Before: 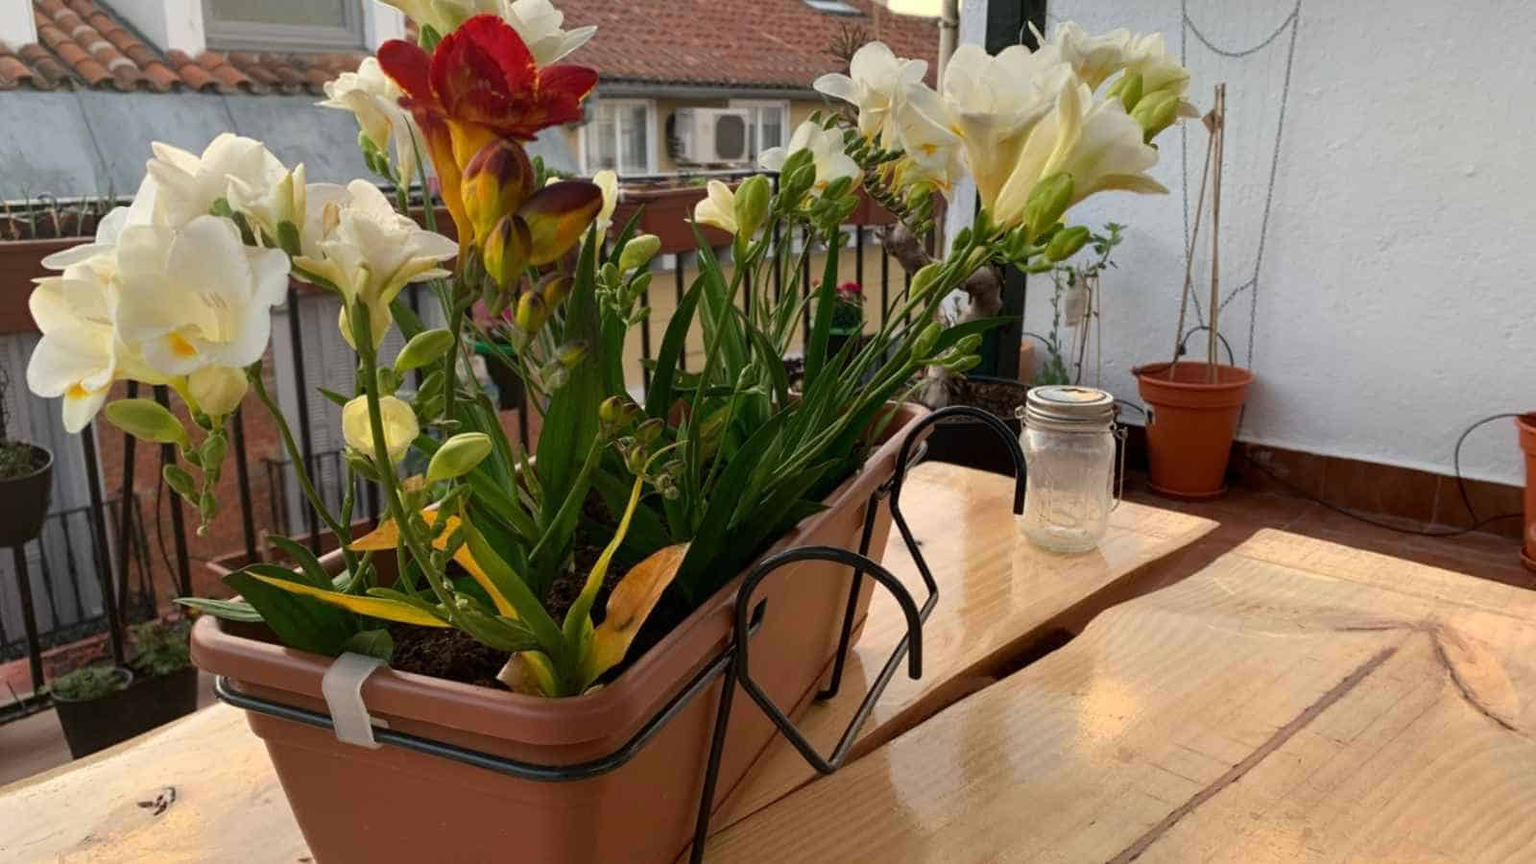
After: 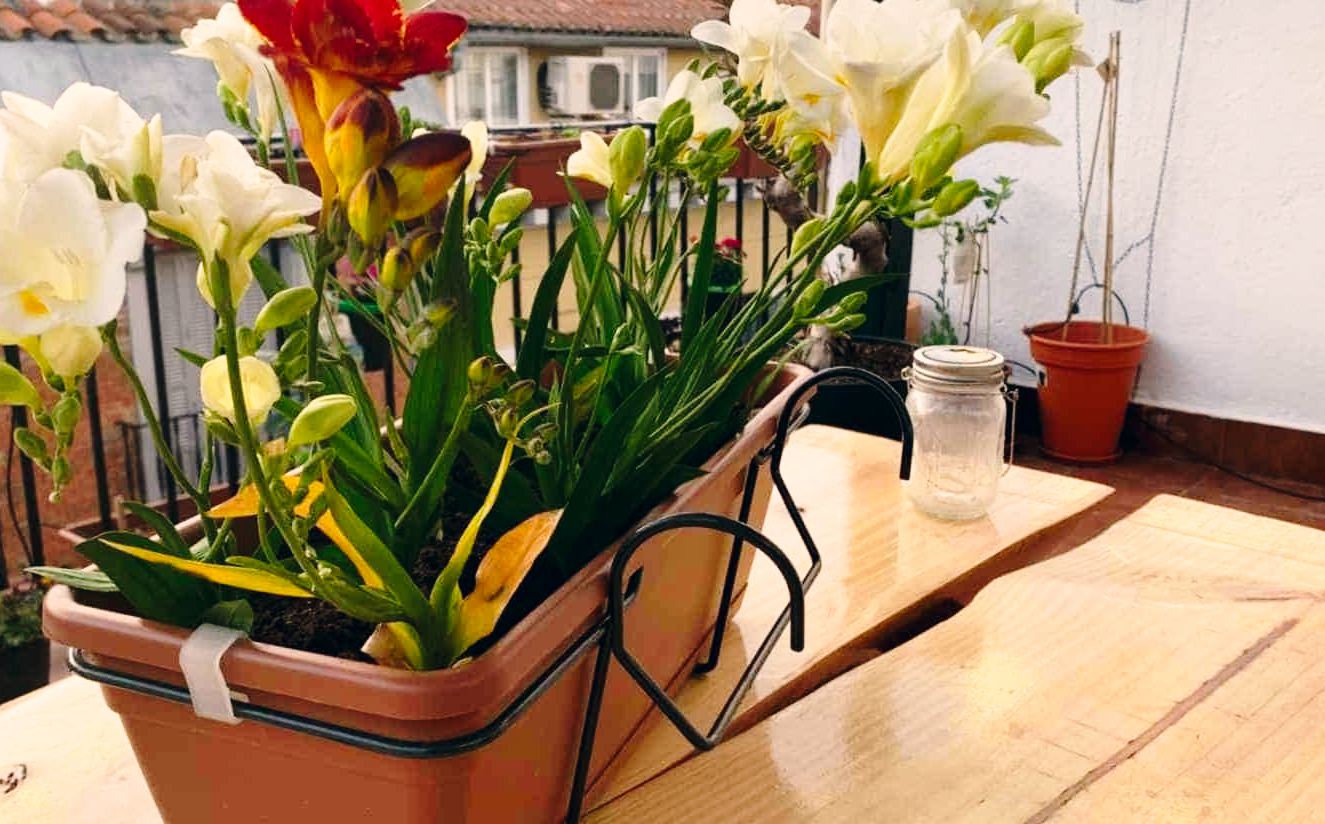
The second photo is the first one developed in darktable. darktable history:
crop: left 9.807%, top 6.259%, right 7.334%, bottom 2.177%
base curve: curves: ch0 [(0, 0) (0.028, 0.03) (0.121, 0.232) (0.46, 0.748) (0.859, 0.968) (1, 1)], preserve colors none
color correction: highlights a* 5.38, highlights b* 5.3, shadows a* -4.26, shadows b* -5.11
